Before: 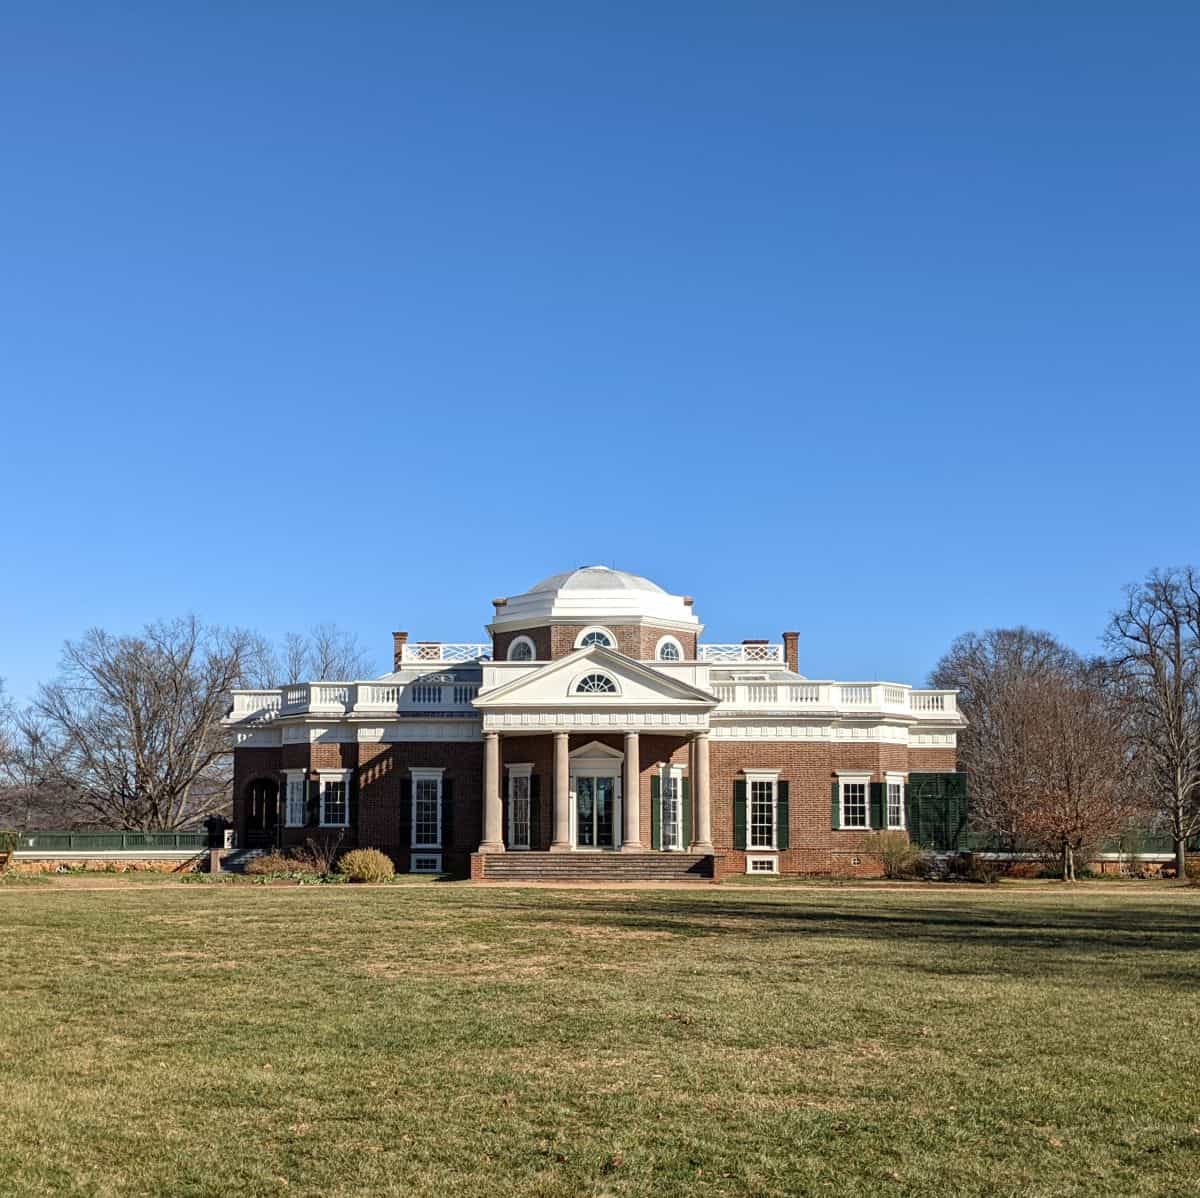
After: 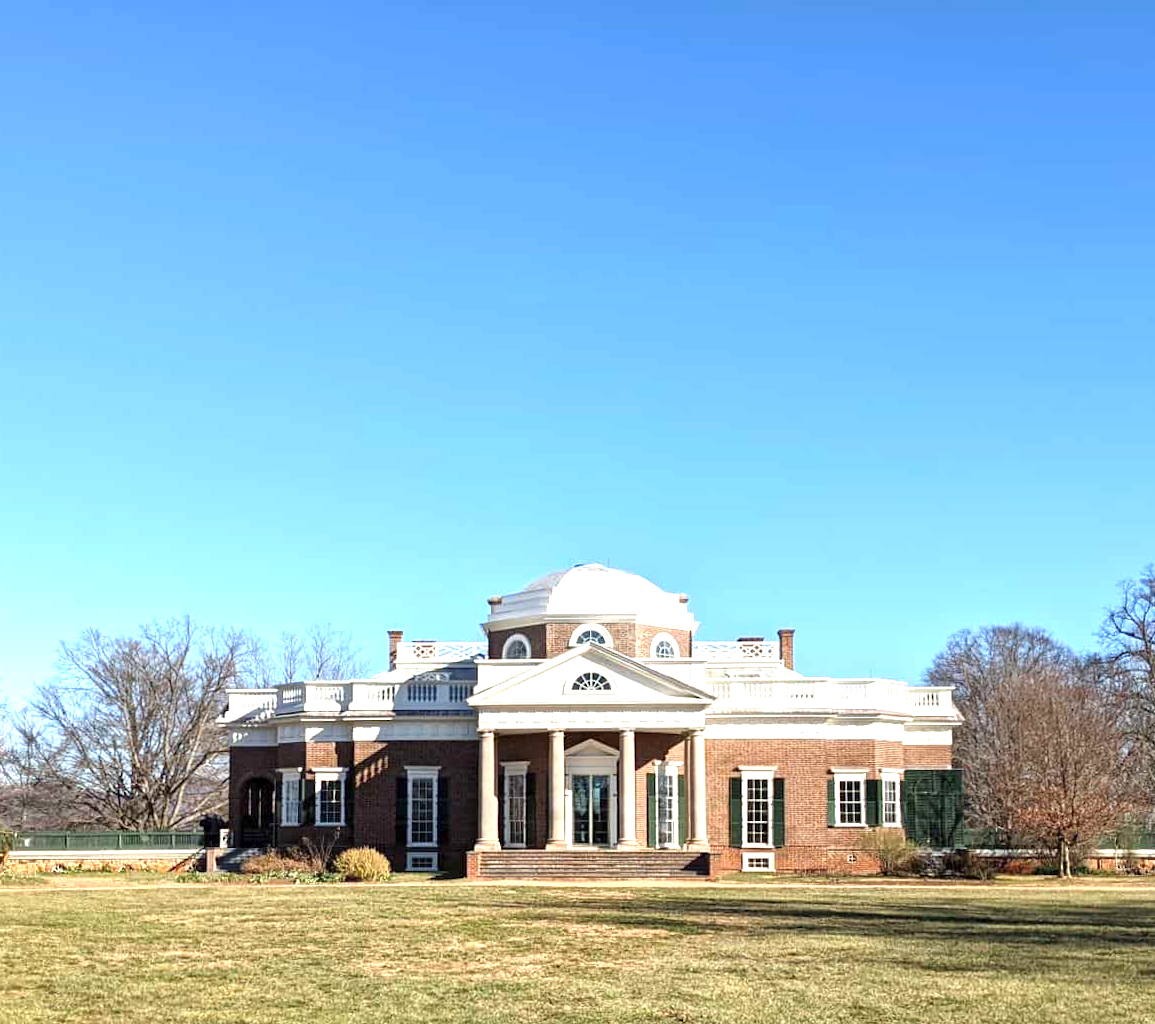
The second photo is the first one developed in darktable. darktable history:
crop and rotate: angle 0.2°, left 0.275%, right 3.127%, bottom 14.18%
exposure: exposure 1.061 EV, compensate highlight preservation false
